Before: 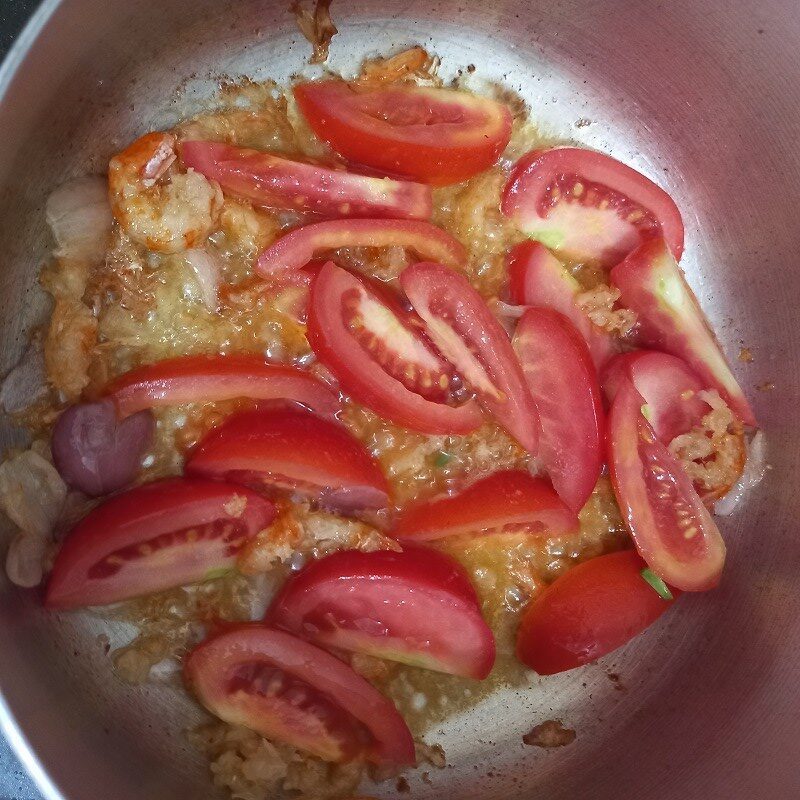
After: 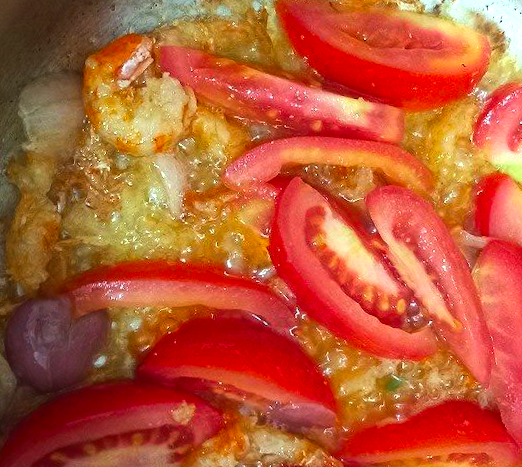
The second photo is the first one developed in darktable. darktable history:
crop and rotate: angle -4.7°, left 2.077%, top 6.841%, right 27.48%, bottom 30.081%
contrast equalizer: octaves 7, y [[0.439, 0.44, 0.442, 0.457, 0.493, 0.498], [0.5 ×6], [0.5 ×6], [0 ×6], [0 ×6]]
tone equalizer: -8 EV -0.775 EV, -7 EV -0.672 EV, -6 EV -0.619 EV, -5 EV -0.39 EV, -3 EV 0.391 EV, -2 EV 0.6 EV, -1 EV 0.677 EV, +0 EV 0.72 EV, edges refinement/feathering 500, mask exposure compensation -1.57 EV, preserve details no
color correction: highlights a* -7.36, highlights b* 0.906, shadows a* -3.18, saturation 1.41
